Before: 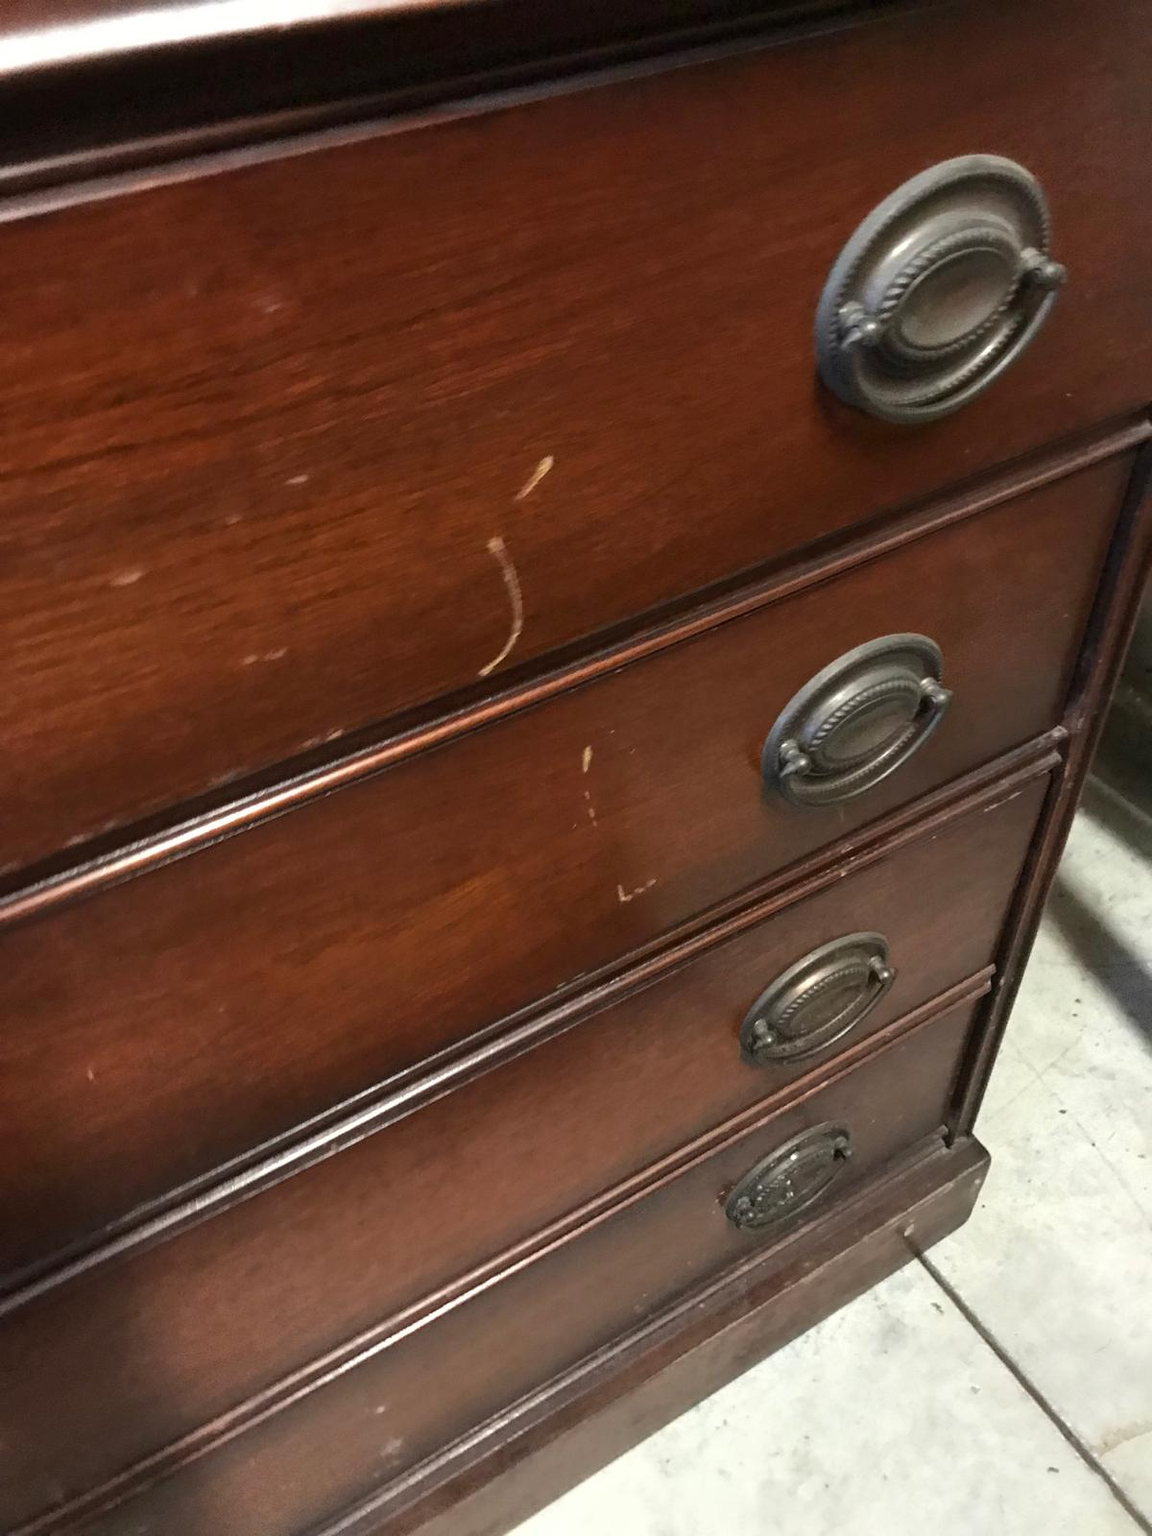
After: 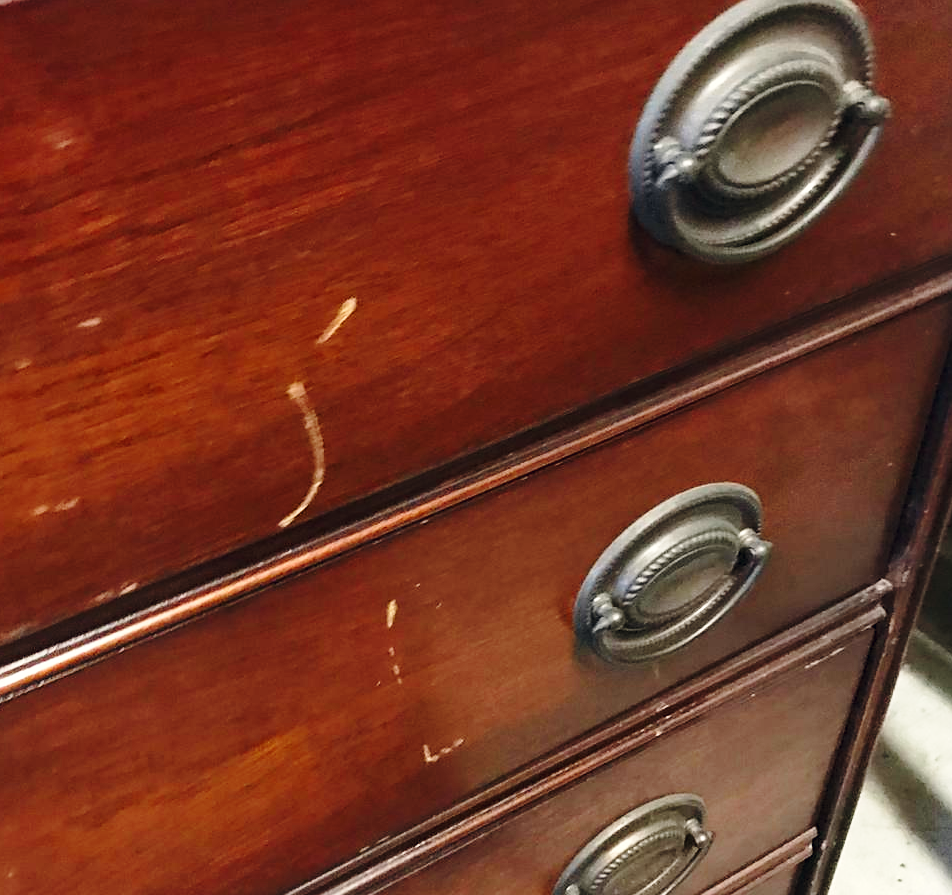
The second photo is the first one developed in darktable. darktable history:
sharpen: radius 1.893, amount 0.398, threshold 1.526
base curve: curves: ch0 [(0, 0) (0.028, 0.03) (0.121, 0.232) (0.46, 0.748) (0.859, 0.968) (1, 1)], preserve colors none
exposure: black level correction 0.001, compensate exposure bias true, compensate highlight preservation false
color correction: highlights a* 0.255, highlights b* 2.67, shadows a* -1.12, shadows b* -4.62
crop: left 18.381%, top 11.082%, right 2.118%, bottom 32.978%
